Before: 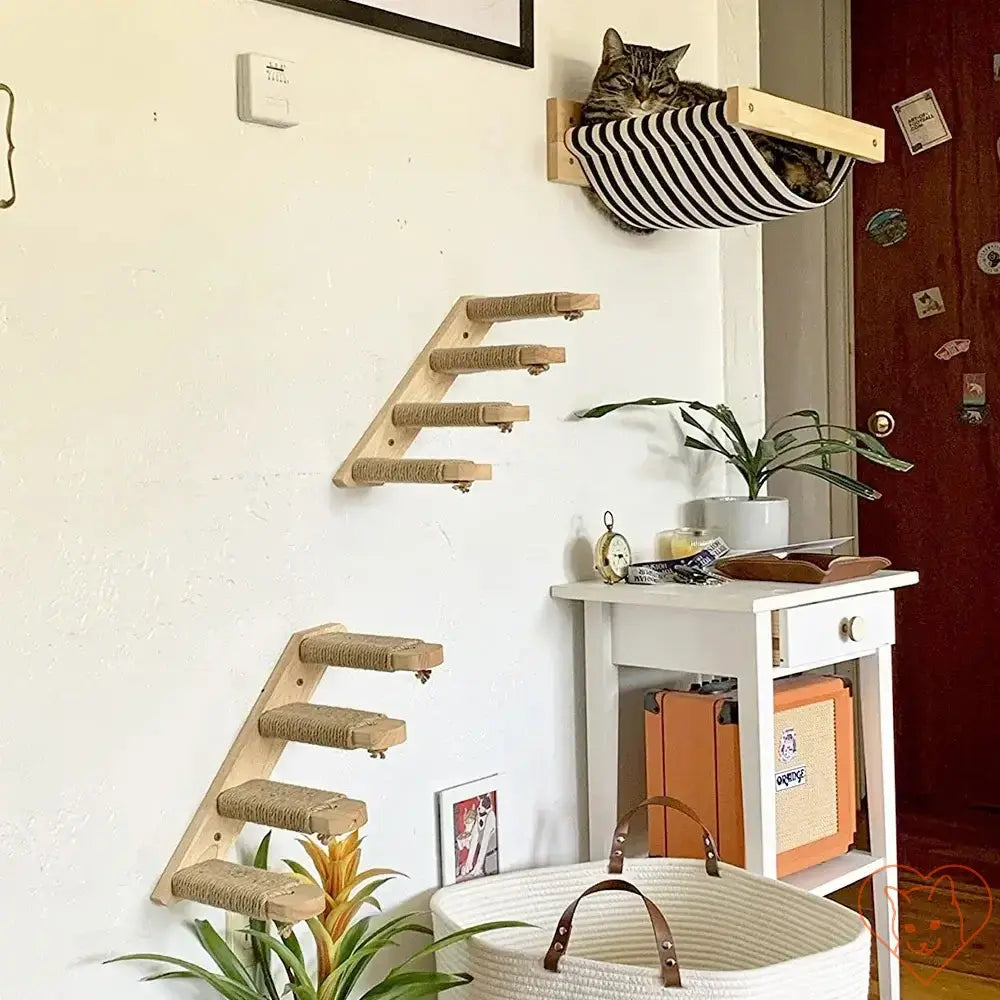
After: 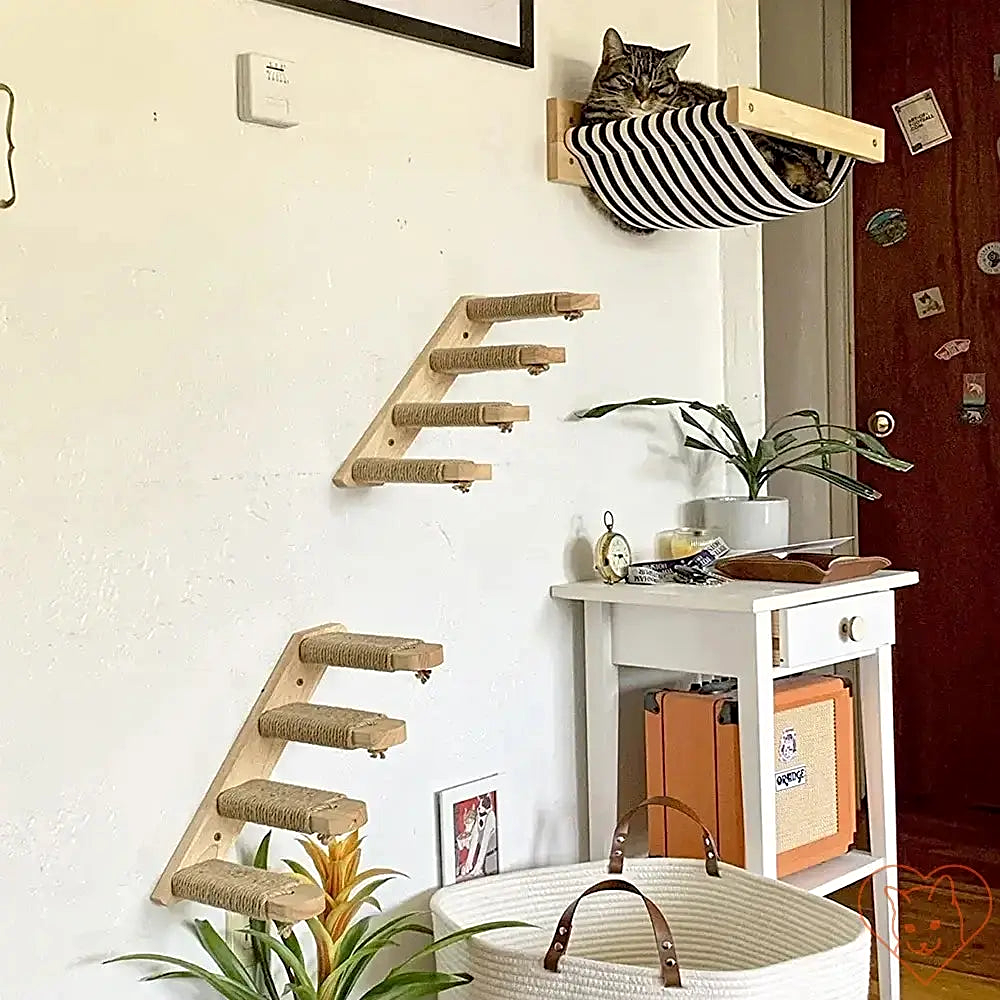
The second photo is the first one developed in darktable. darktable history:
sharpen: amount 0.478
local contrast: highlights 100%, shadows 100%, detail 120%, midtone range 0.2
